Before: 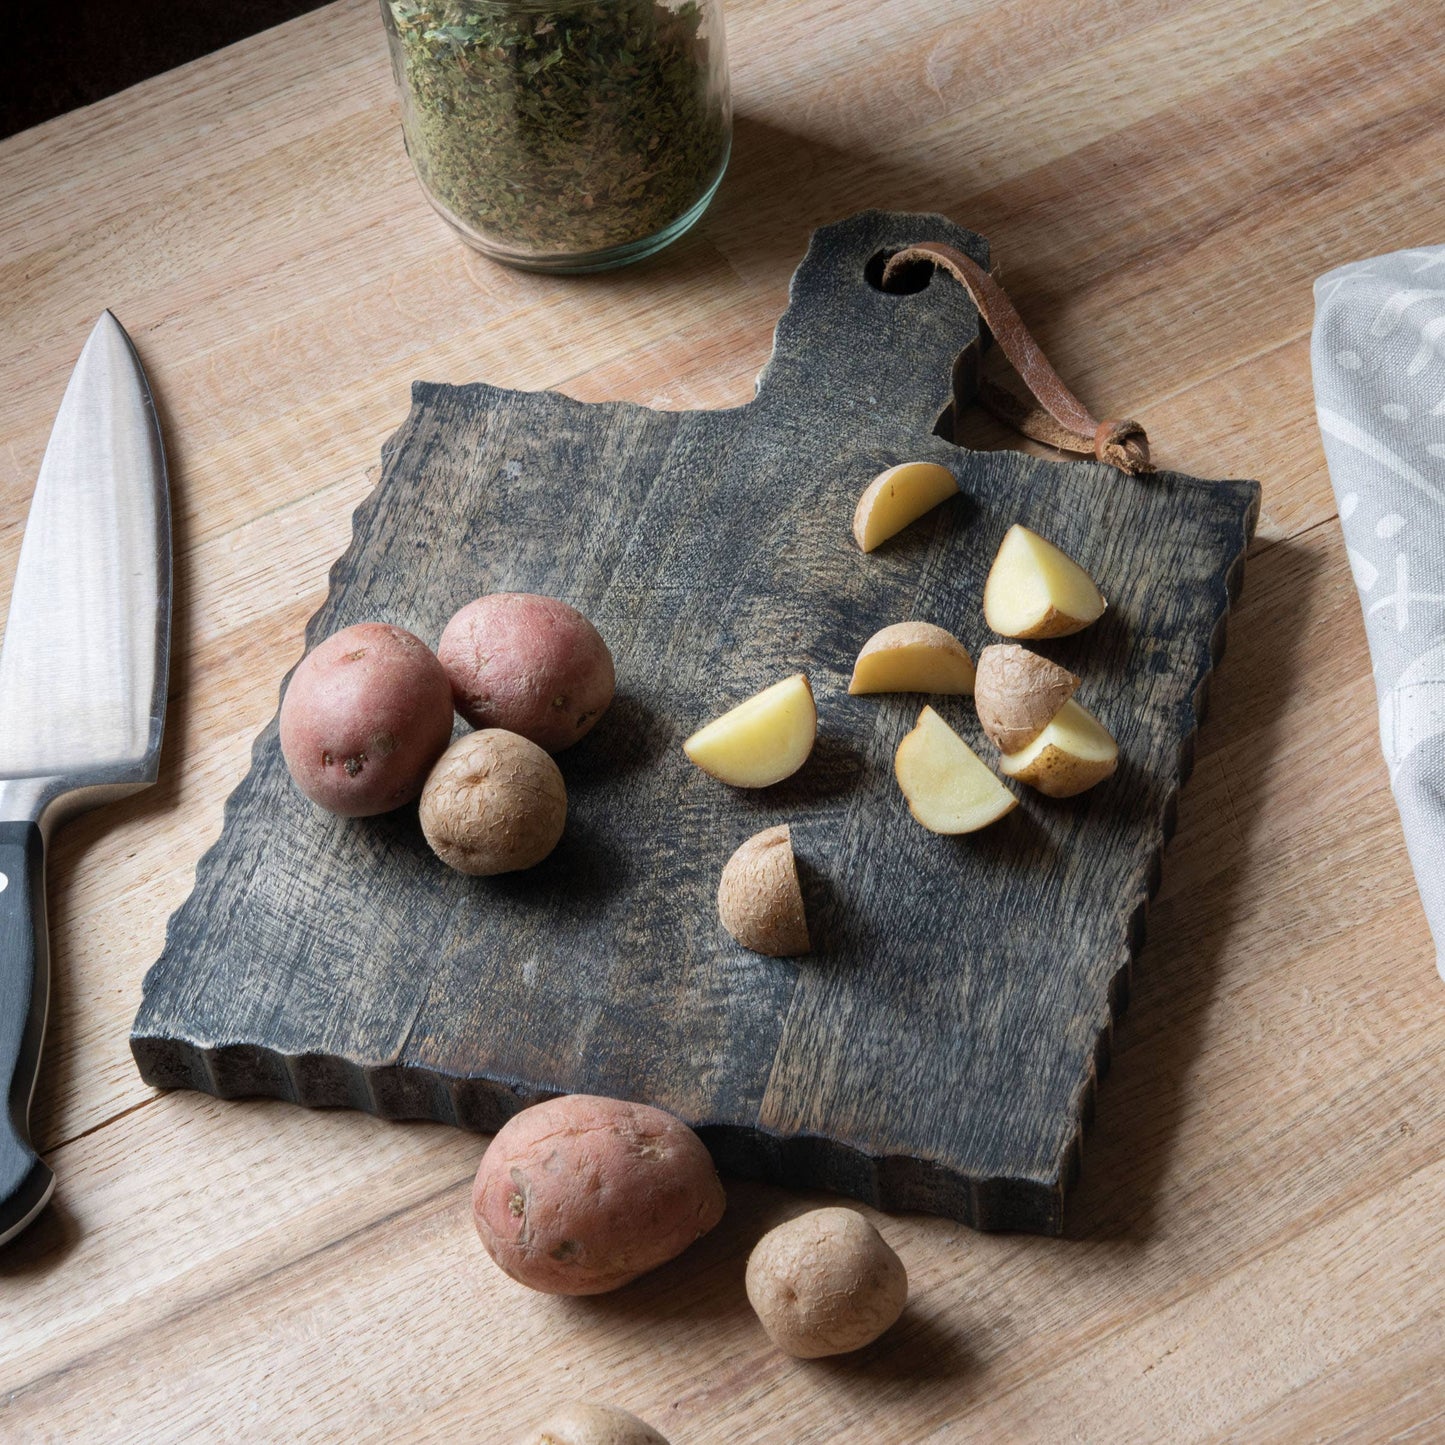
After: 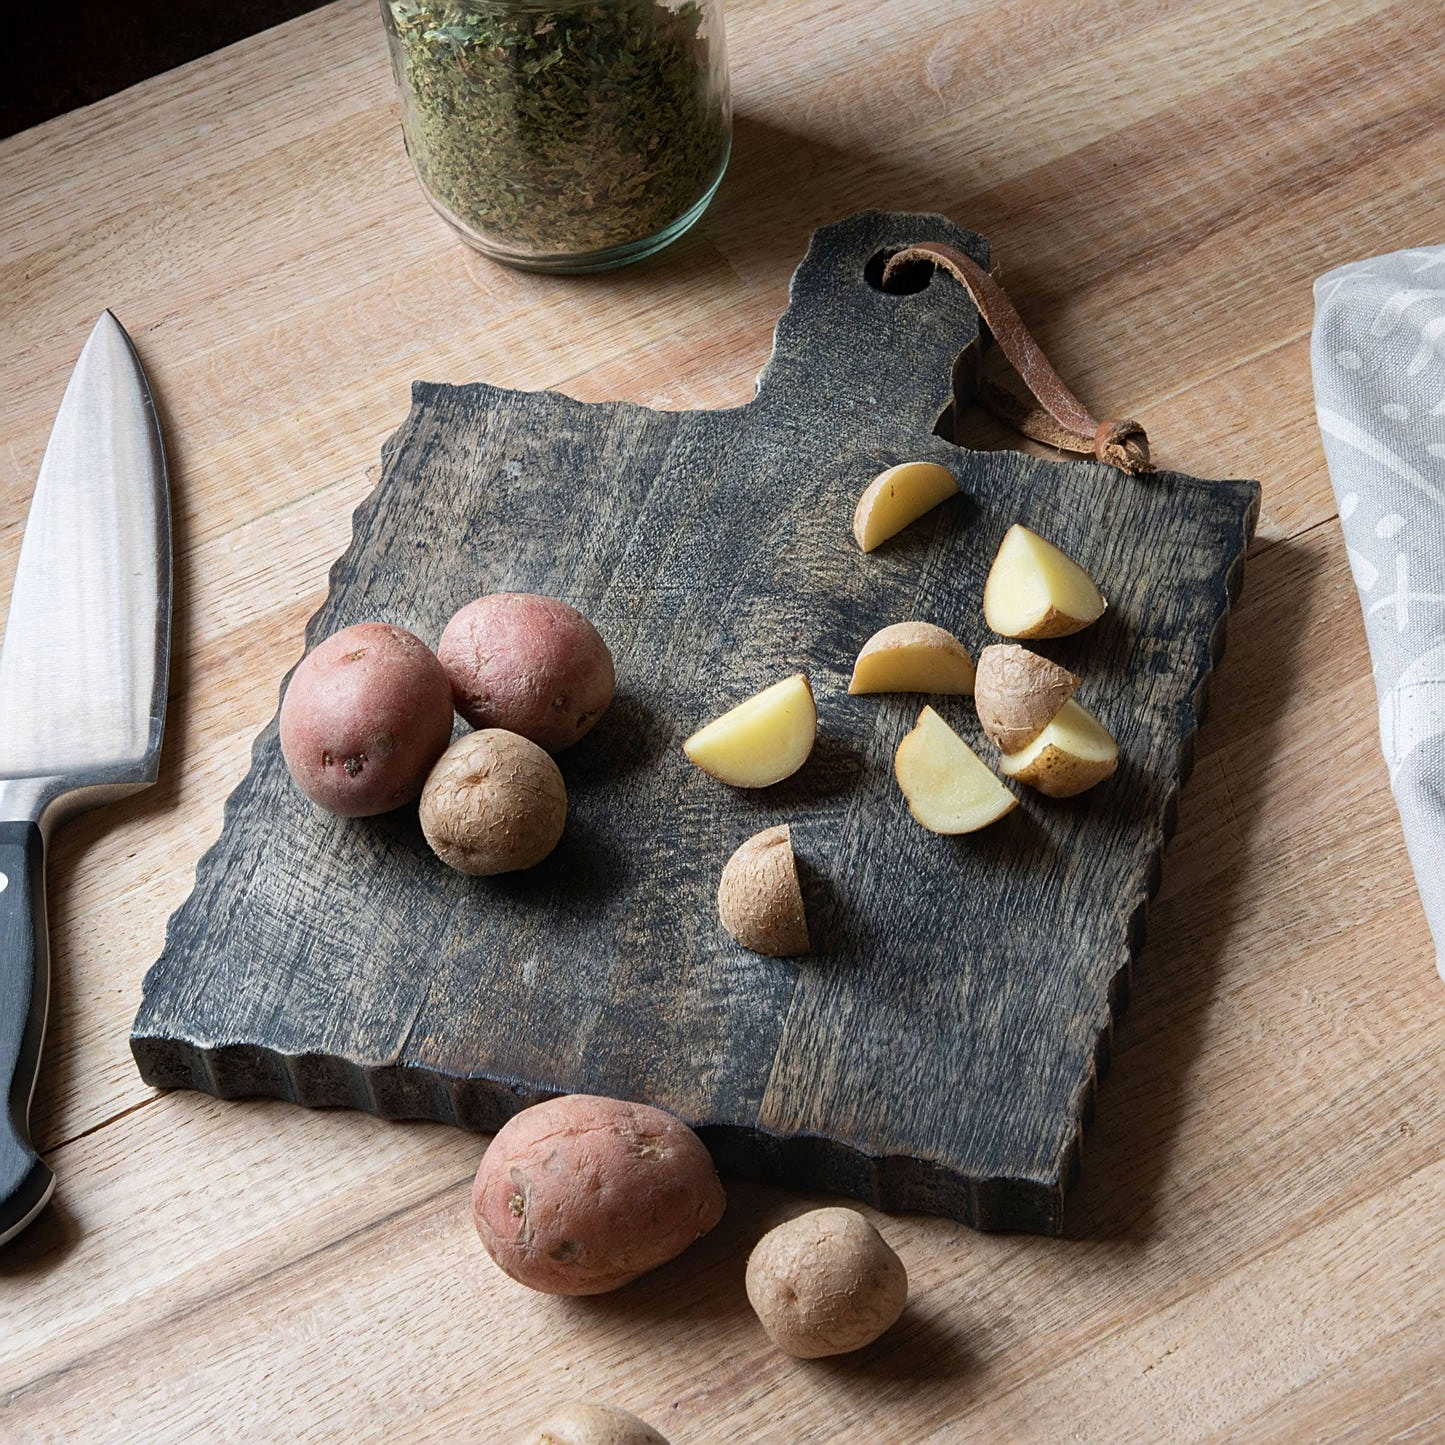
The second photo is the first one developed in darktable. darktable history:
sharpen: on, module defaults
contrast brightness saturation: contrast 0.077, saturation 0.025
